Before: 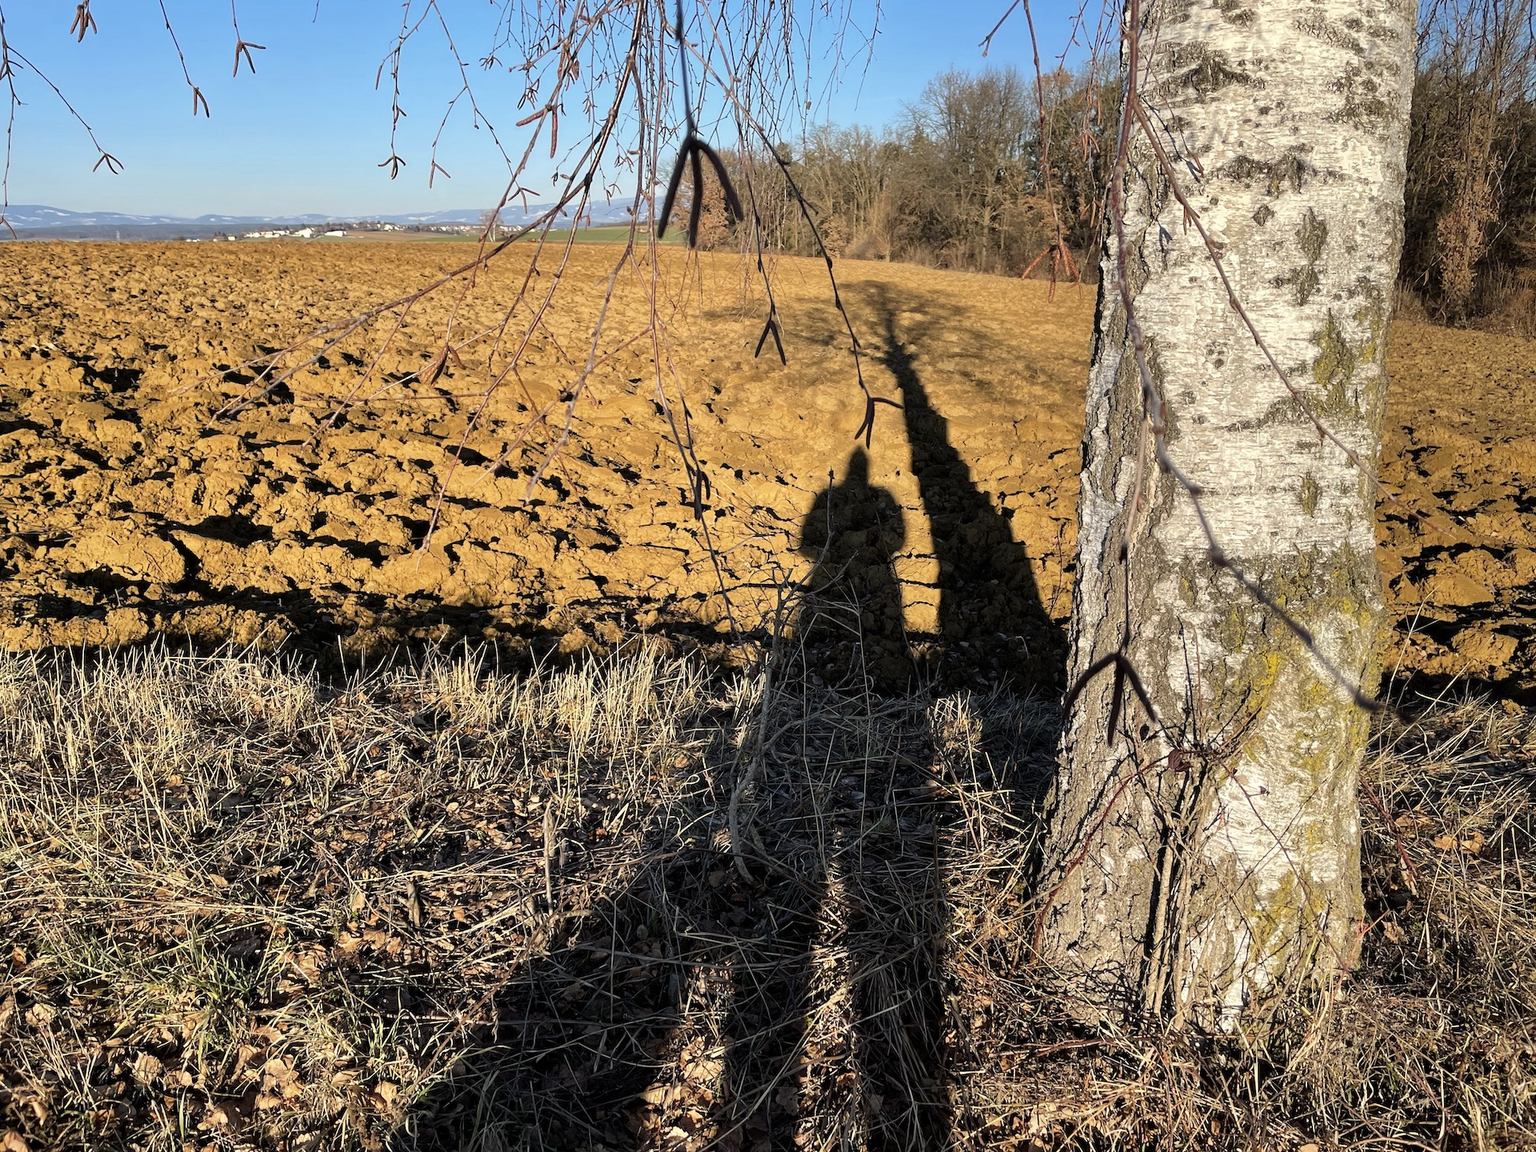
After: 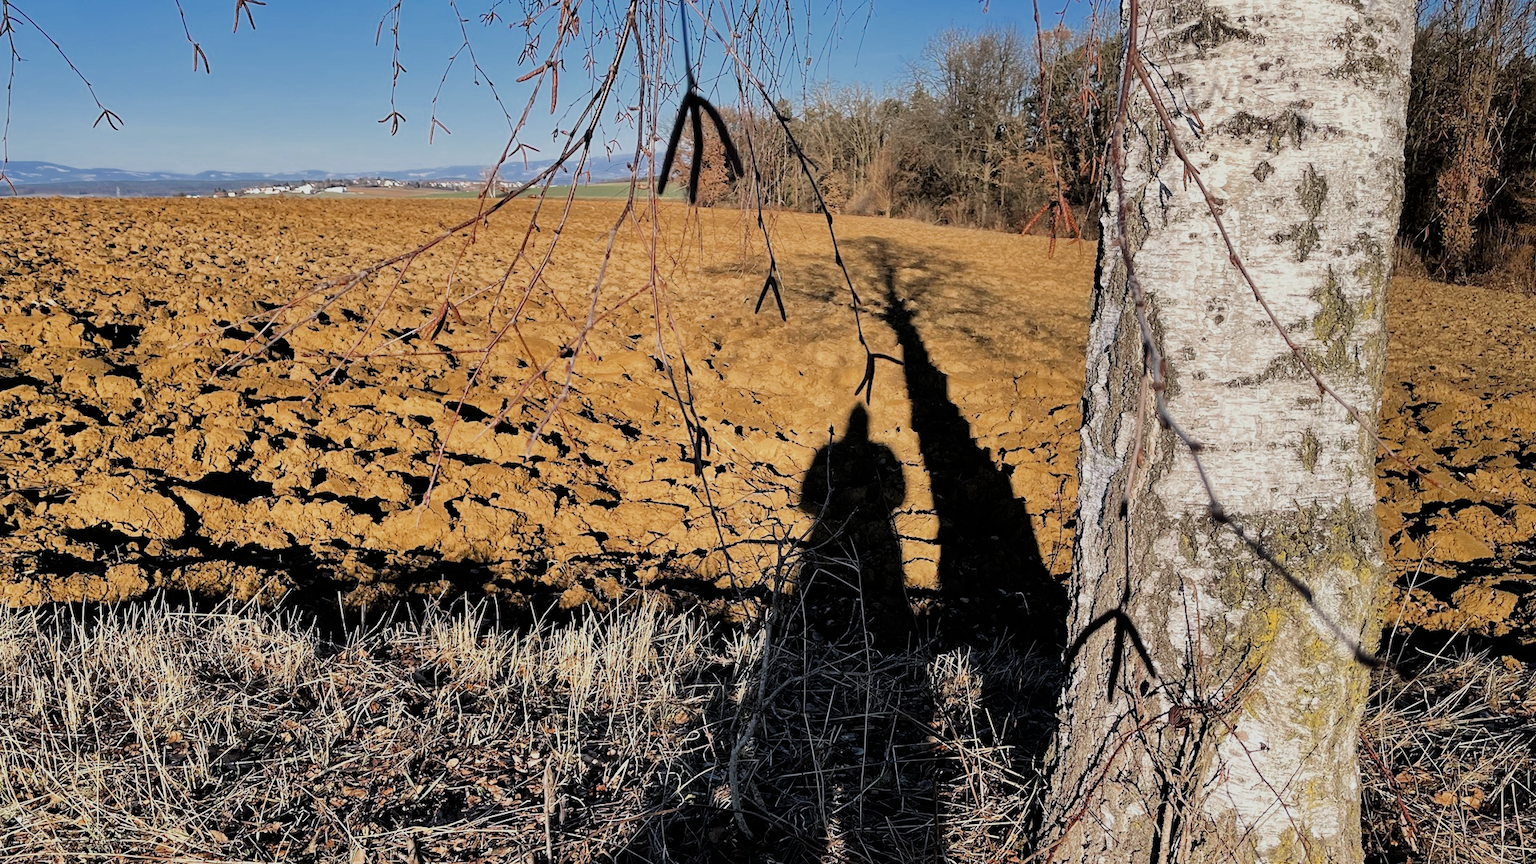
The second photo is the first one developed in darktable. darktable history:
crop: top 3.857%, bottom 21.132%
contrast brightness saturation: contrast 0.04, saturation 0.16
color zones: curves: ch0 [(0, 0.5) (0.125, 0.4) (0.25, 0.5) (0.375, 0.4) (0.5, 0.4) (0.625, 0.35) (0.75, 0.35) (0.875, 0.5)]; ch1 [(0, 0.35) (0.125, 0.45) (0.25, 0.35) (0.375, 0.35) (0.5, 0.35) (0.625, 0.35) (0.75, 0.45) (0.875, 0.35)]; ch2 [(0, 0.6) (0.125, 0.5) (0.25, 0.5) (0.375, 0.6) (0.5, 0.6) (0.625, 0.5) (0.75, 0.5) (0.875, 0.5)]
filmic rgb: black relative exposure -7.65 EV, white relative exposure 4.56 EV, hardness 3.61, contrast 1.25
color calibration: illuminant as shot in camera, x 0.358, y 0.373, temperature 4628.91 K
